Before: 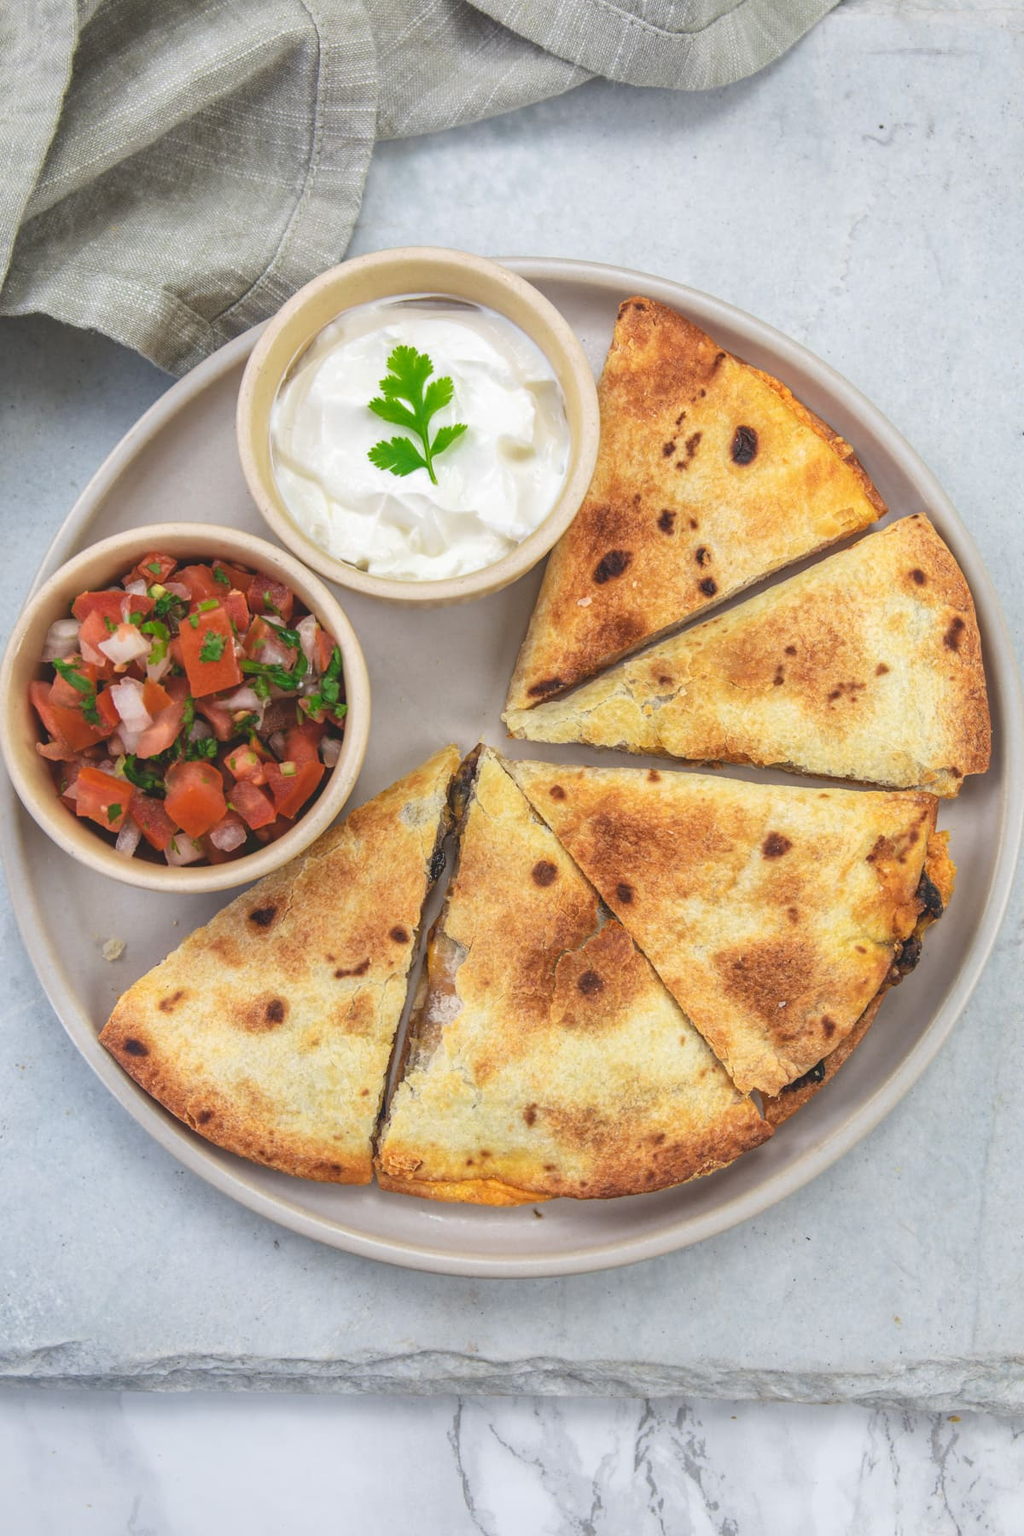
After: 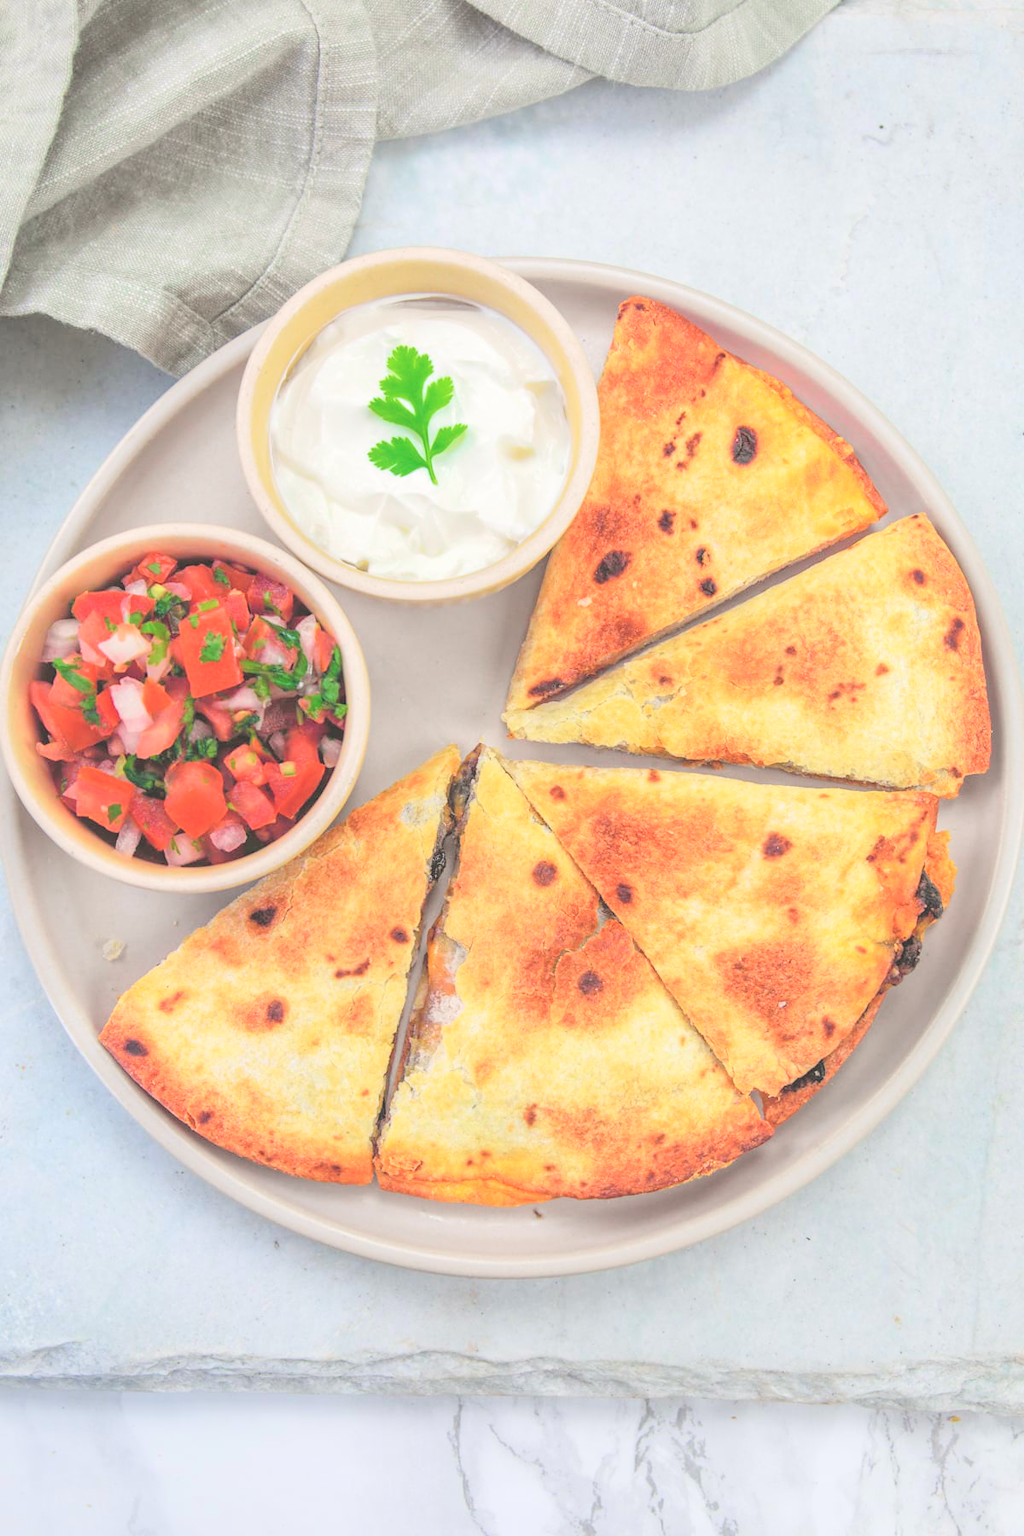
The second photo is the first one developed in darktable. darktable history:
global tonemap: drago (0.7, 100)
tone curve: curves: ch0 [(0, 0) (0.068, 0.031) (0.183, 0.13) (0.341, 0.319) (0.547, 0.545) (0.828, 0.817) (1, 0.968)]; ch1 [(0, 0) (0.23, 0.166) (0.34, 0.308) (0.371, 0.337) (0.429, 0.408) (0.477, 0.466) (0.499, 0.5) (0.529, 0.528) (0.559, 0.578) (0.743, 0.798) (1, 1)]; ch2 [(0, 0) (0.431, 0.419) (0.495, 0.502) (0.524, 0.525) (0.568, 0.543) (0.6, 0.597) (0.634, 0.644) (0.728, 0.722) (1, 1)], color space Lab, independent channels, preserve colors none
exposure: black level correction -0.002, exposure 0.54 EV, compensate highlight preservation false
